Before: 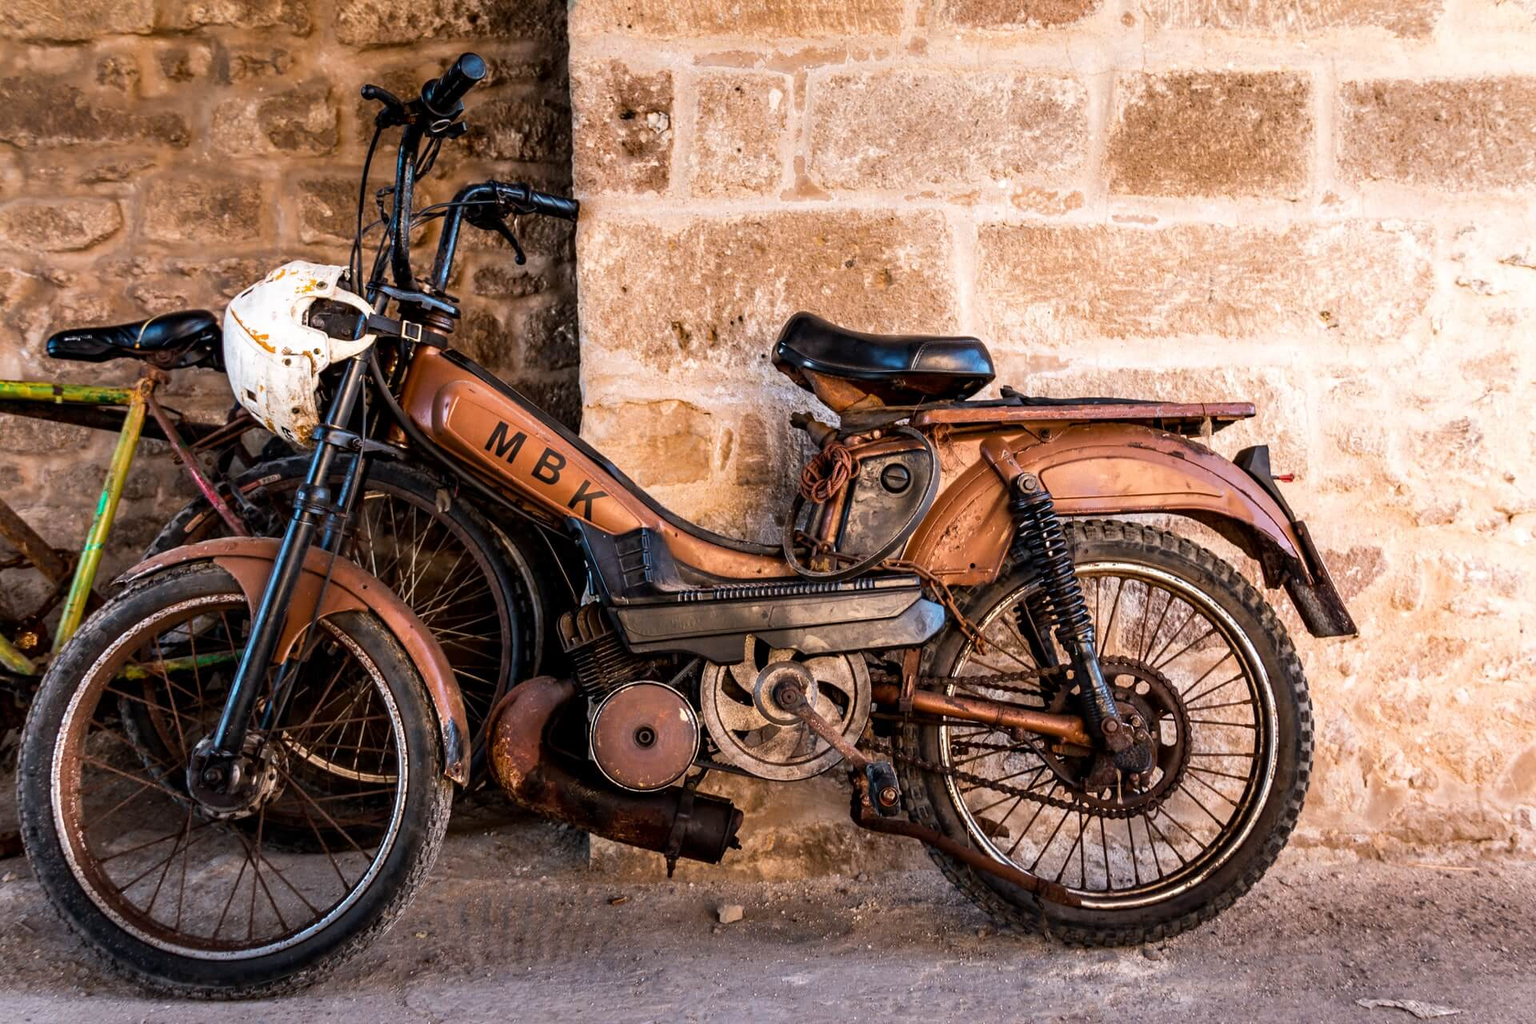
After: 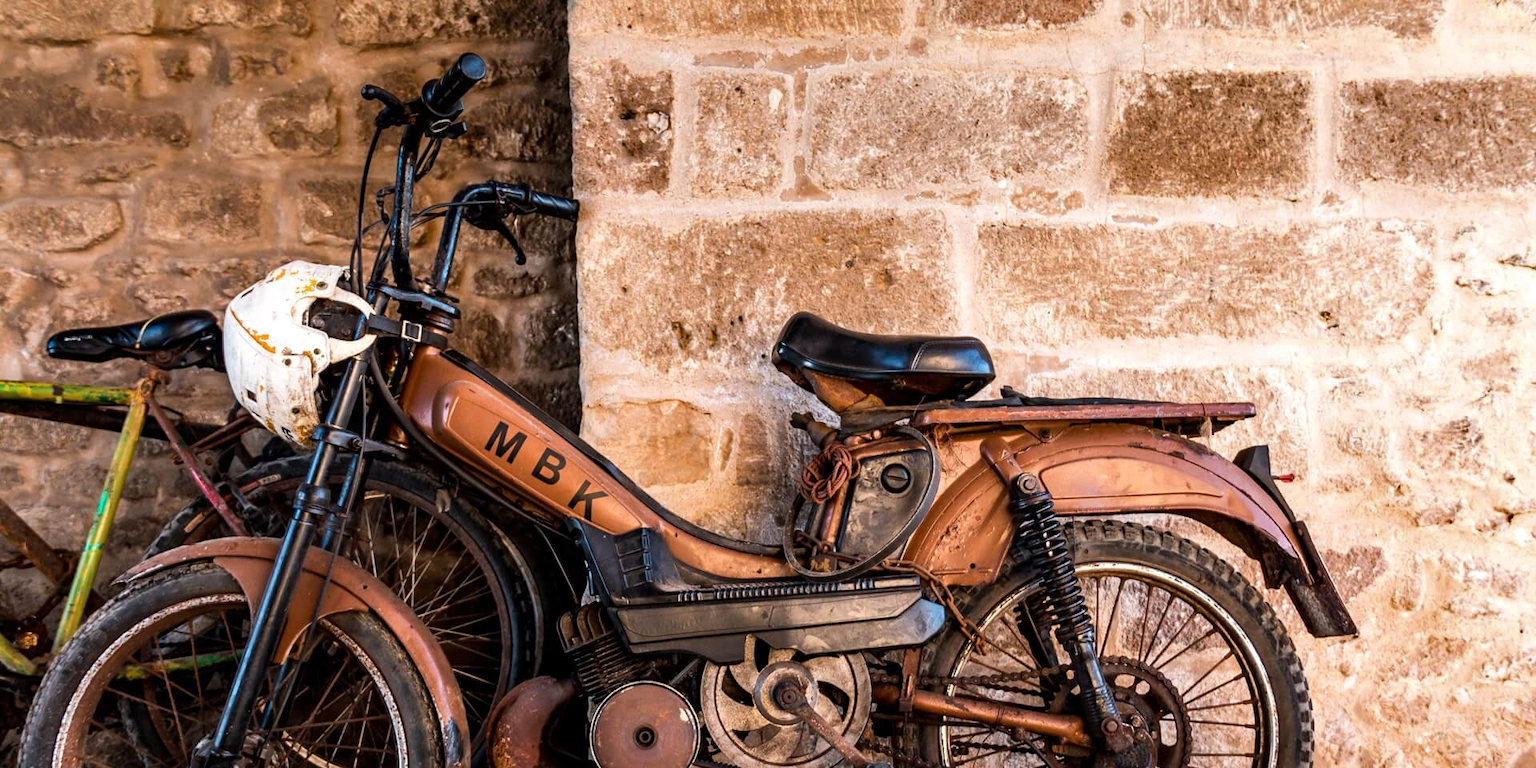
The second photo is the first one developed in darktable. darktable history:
shadows and highlights: shadows 12, white point adjustment 1.2, soften with gaussian
crop: bottom 24.967%
white balance: emerald 1
